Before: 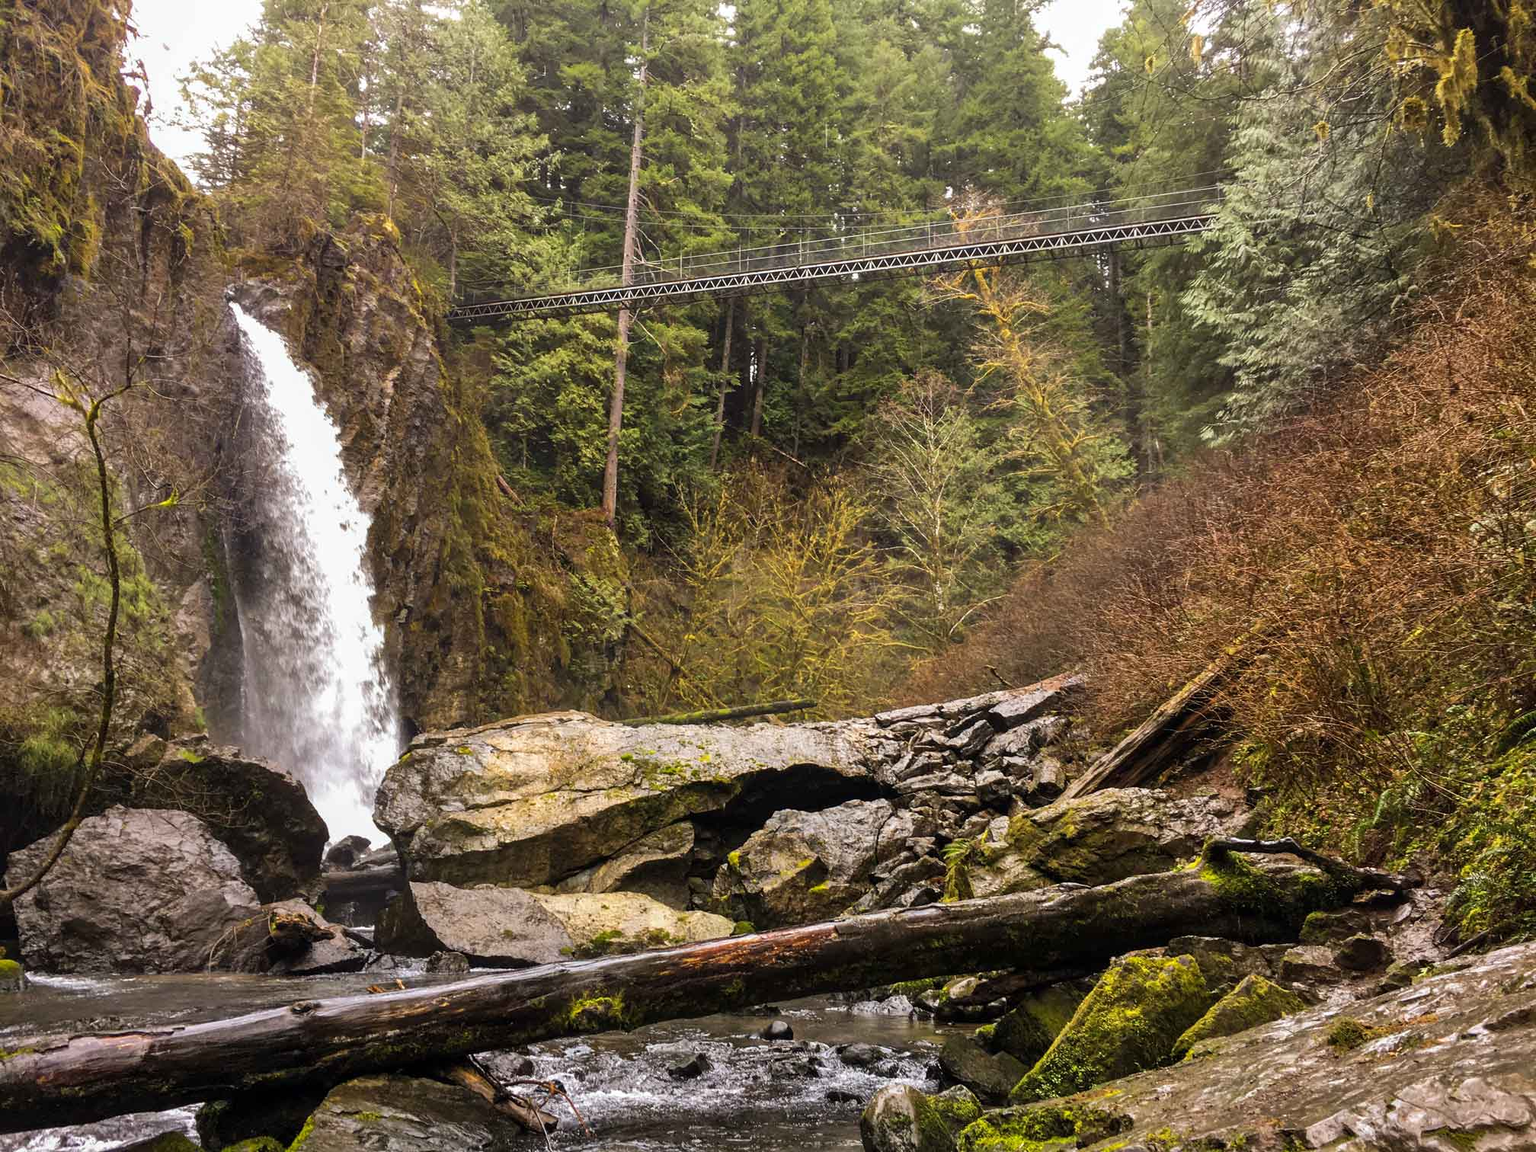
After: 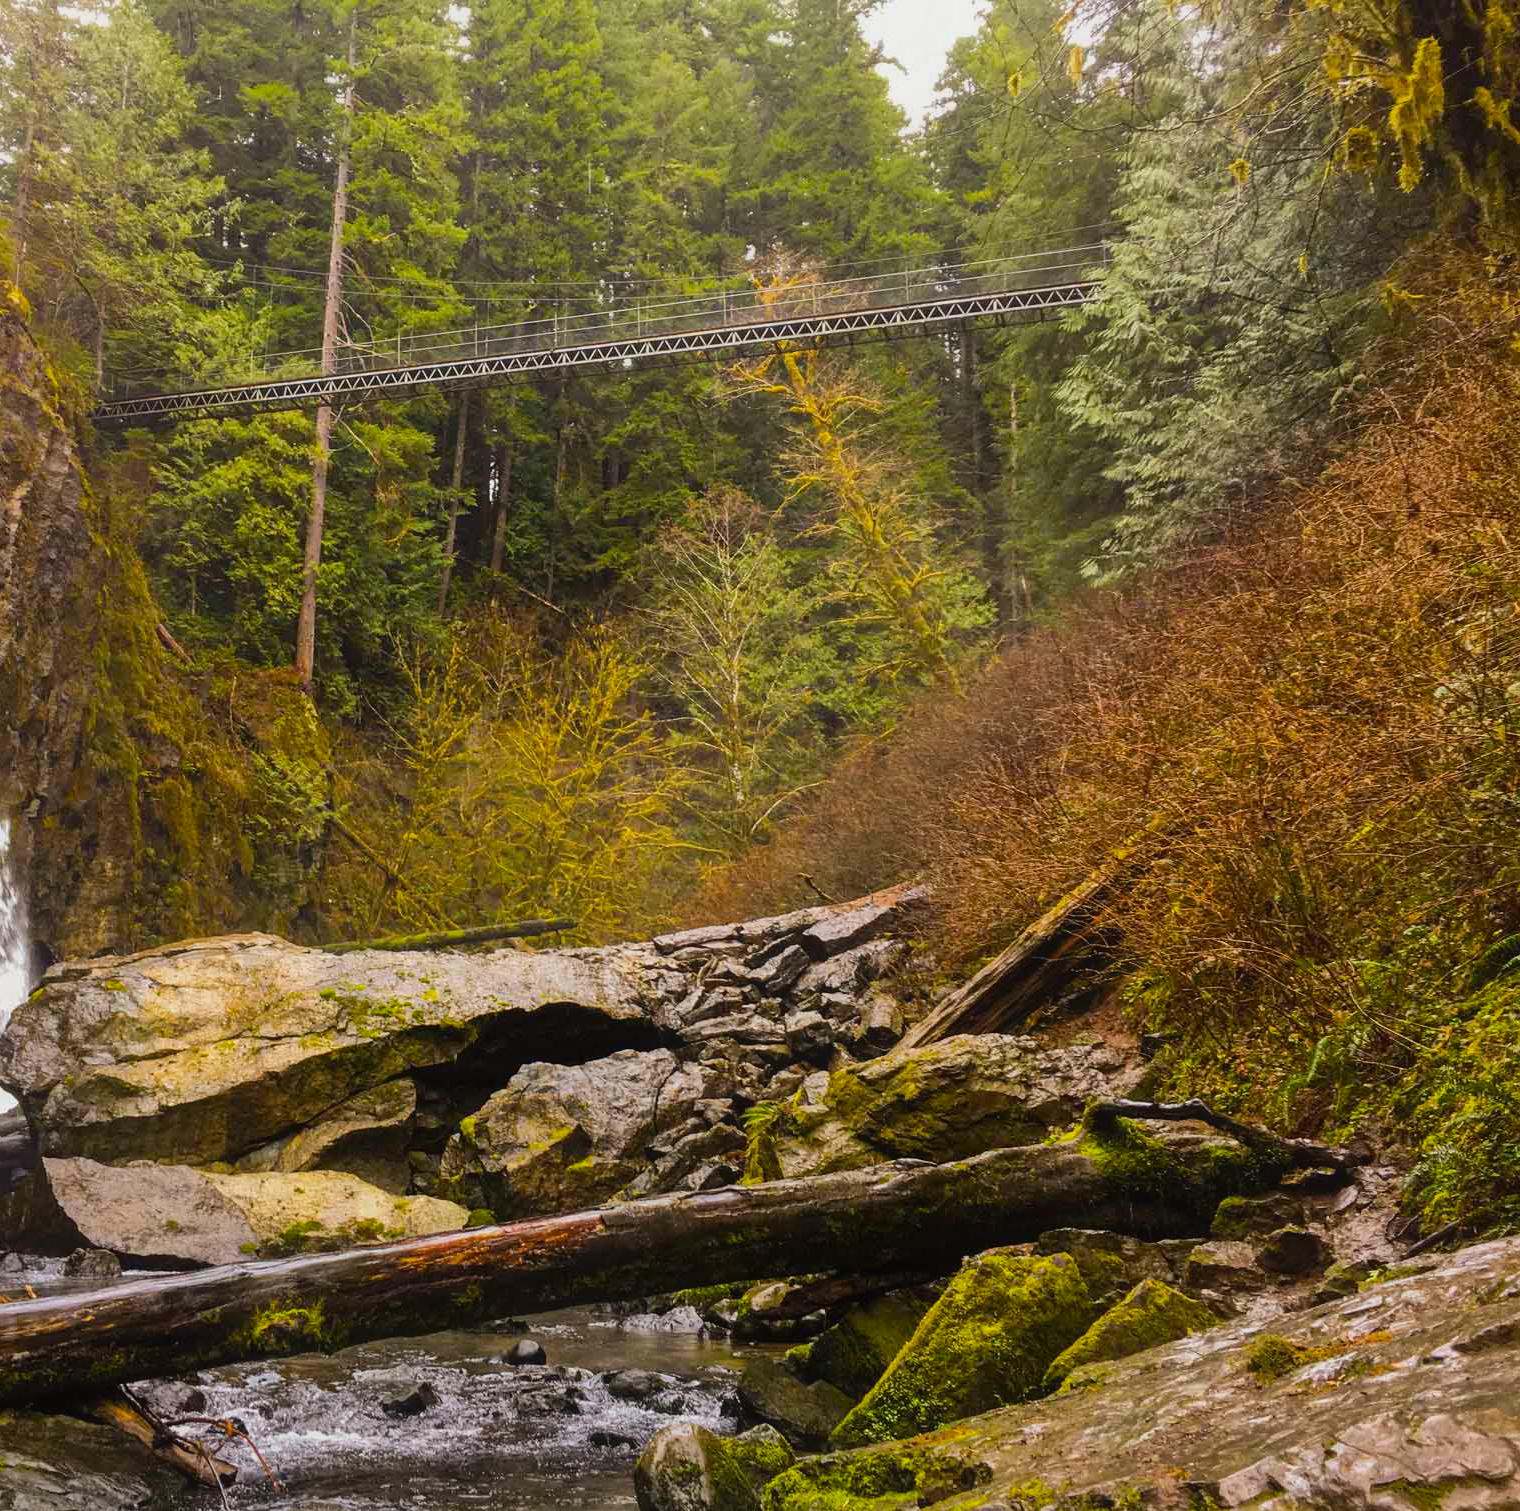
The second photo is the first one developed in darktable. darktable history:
color balance rgb: perceptual saturation grading › global saturation 25%, global vibrance 20%
contrast equalizer: octaves 7, y [[0.6 ×6], [0.55 ×6], [0 ×6], [0 ×6], [0 ×6]], mix -0.3
shadows and highlights: shadows -20, white point adjustment -2, highlights -35
base curve: curves: ch0 [(0, 0) (0.283, 0.295) (1, 1)], preserve colors none
crop and rotate: left 24.6%
